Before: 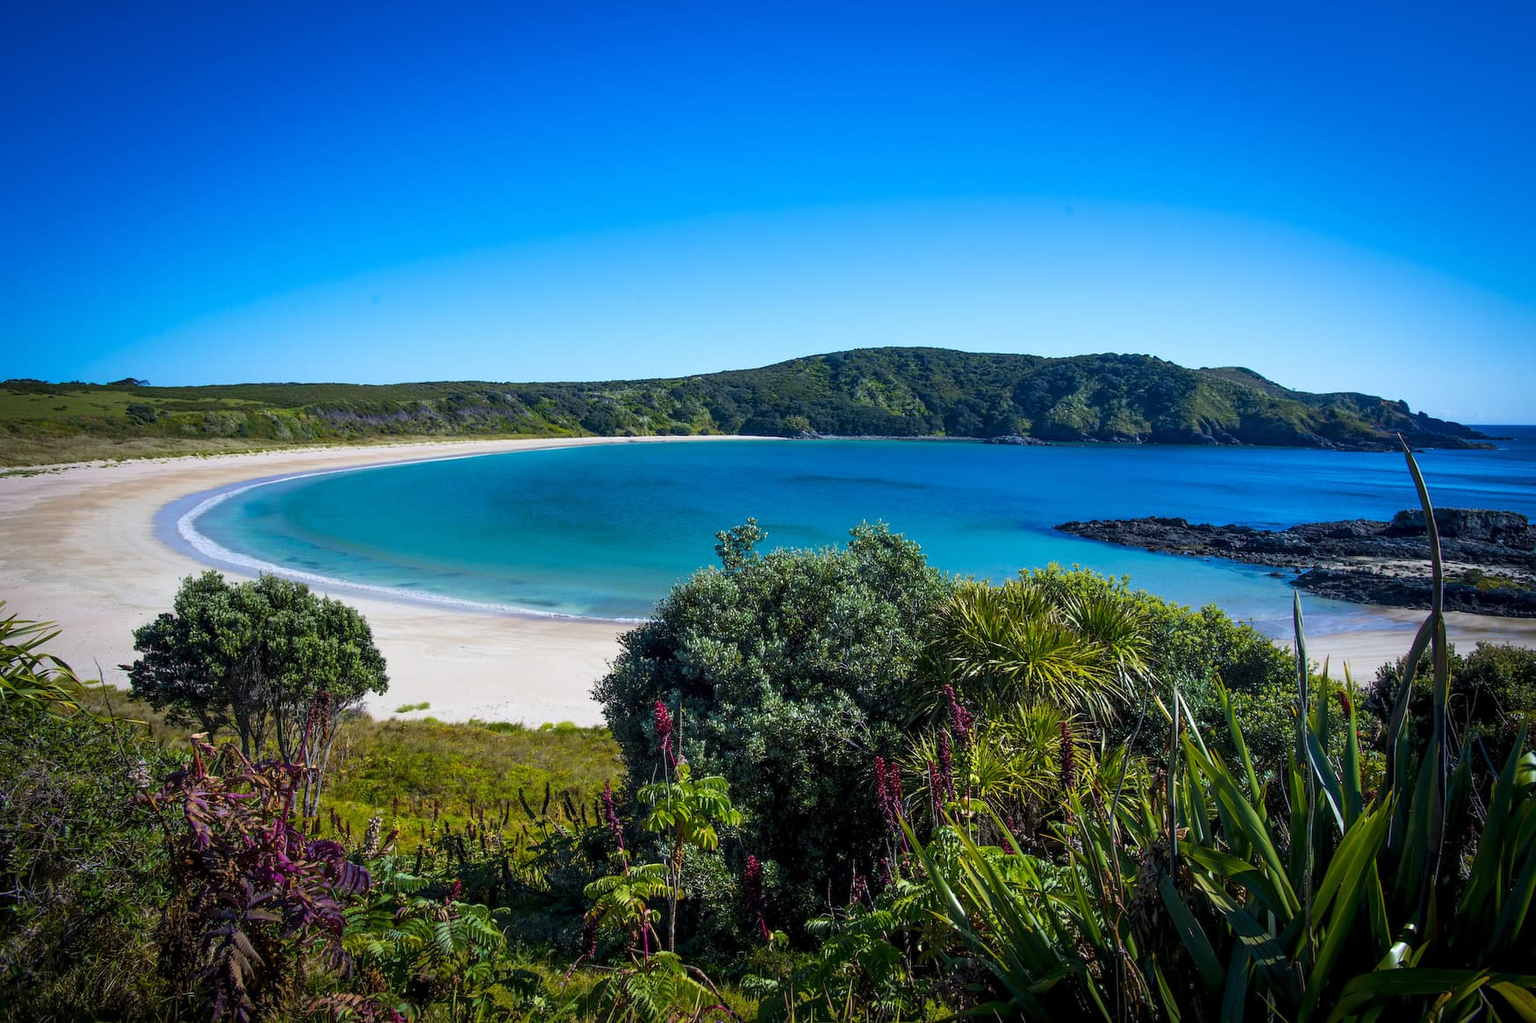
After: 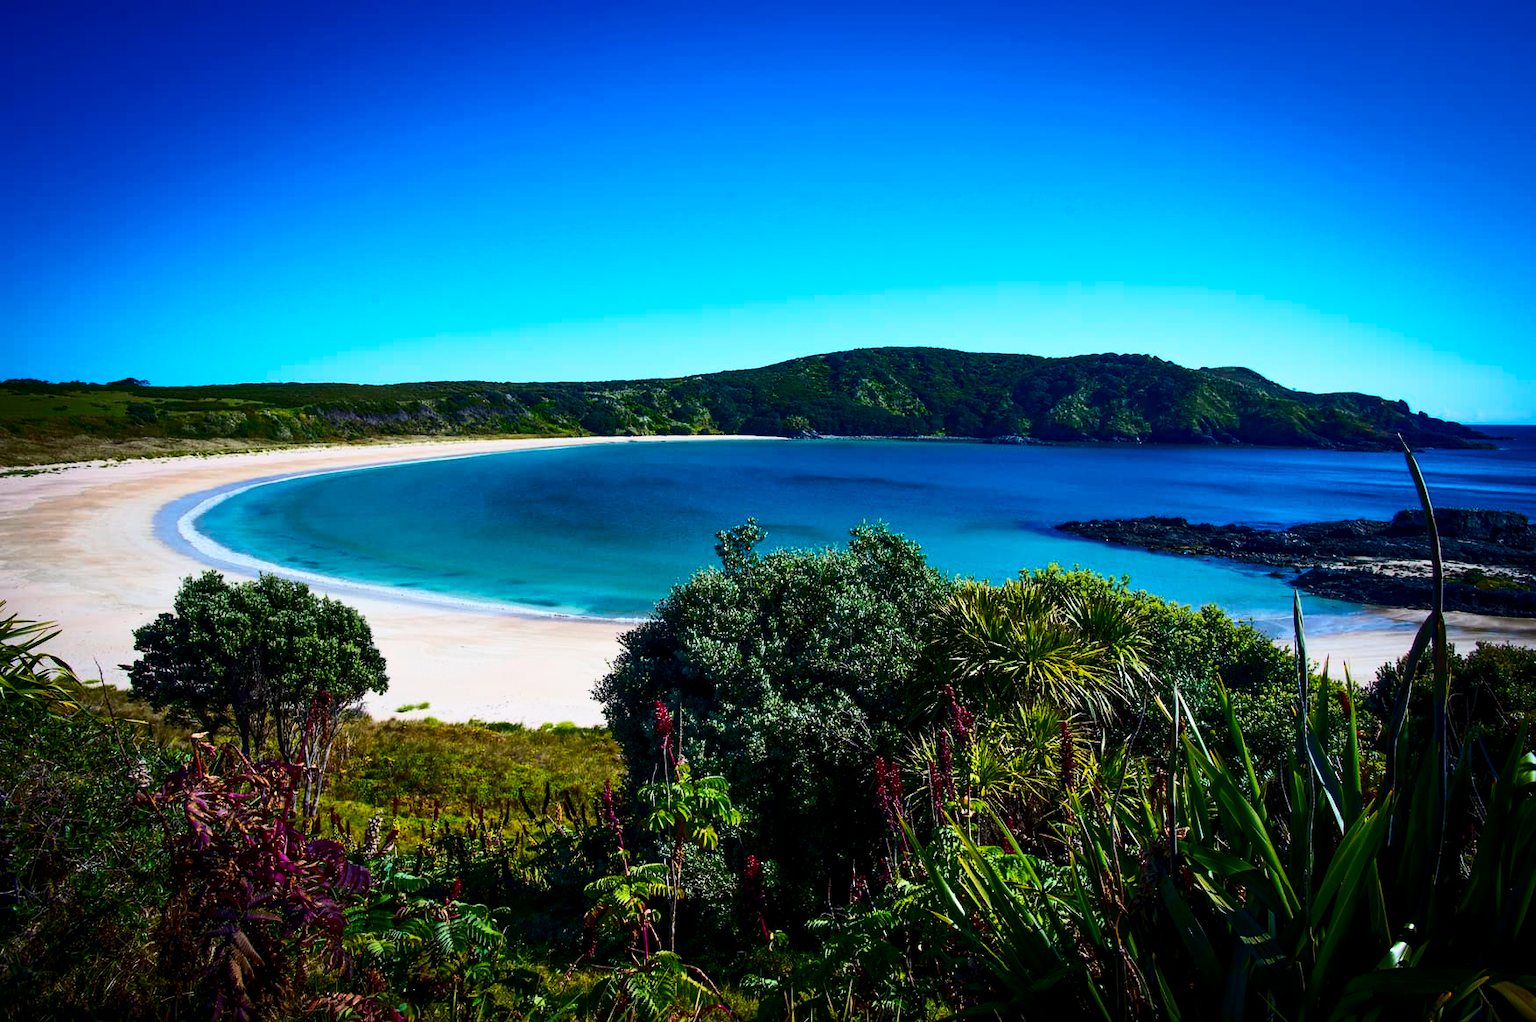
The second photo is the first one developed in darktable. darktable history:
contrast brightness saturation: contrast 0.315, brightness -0.075, saturation 0.174
